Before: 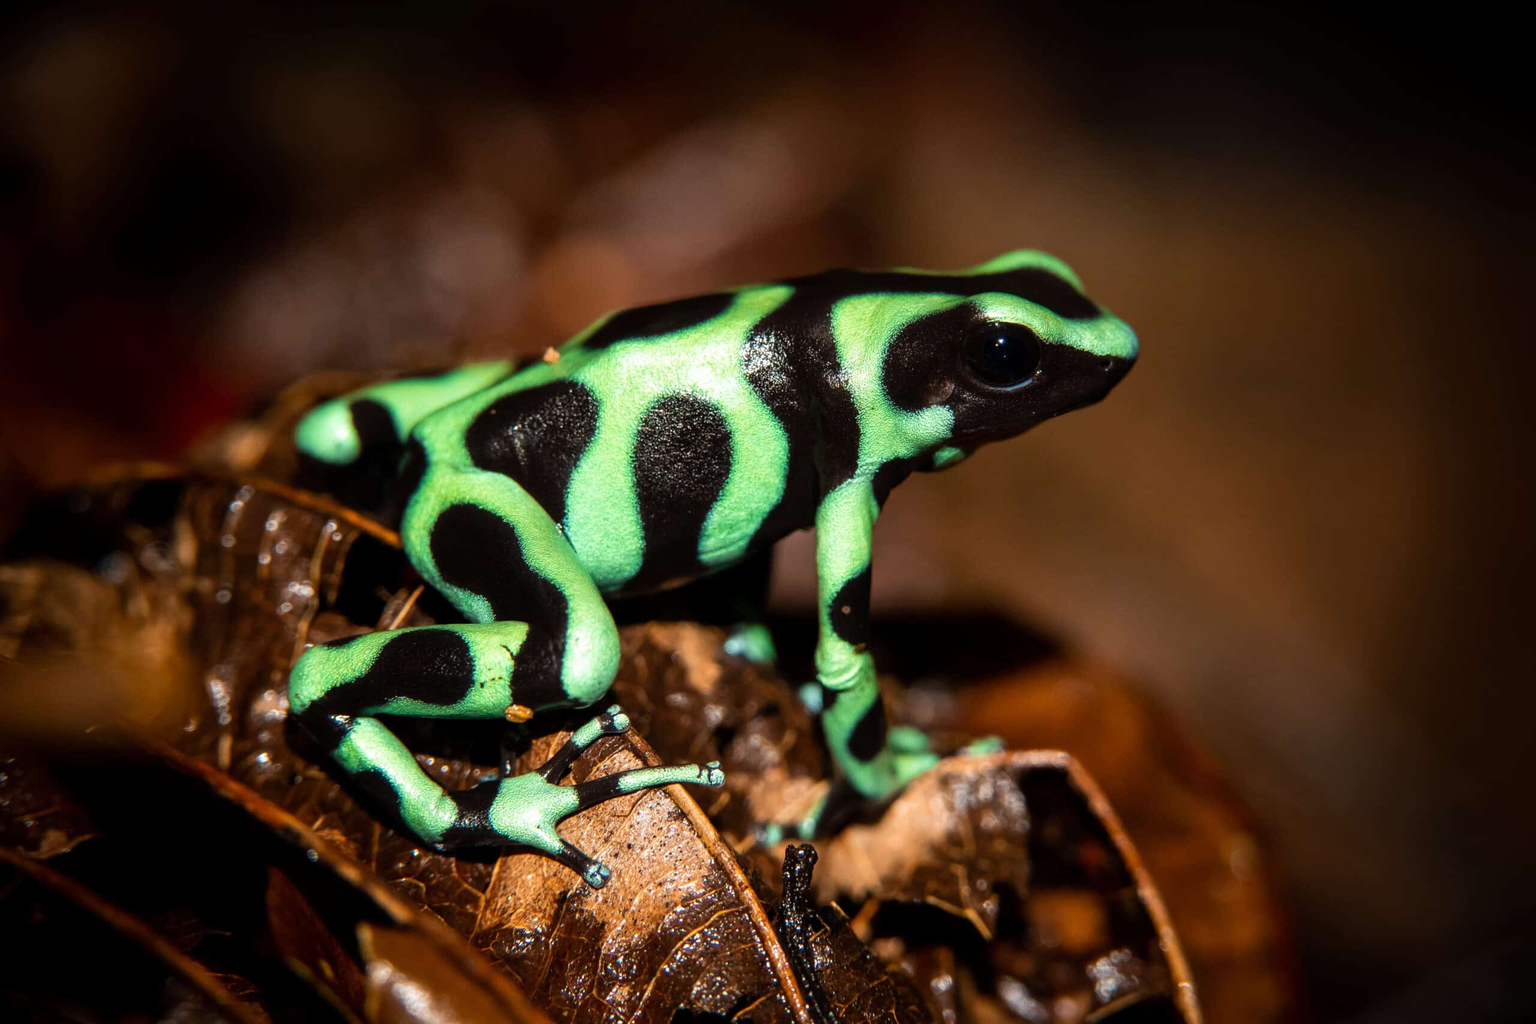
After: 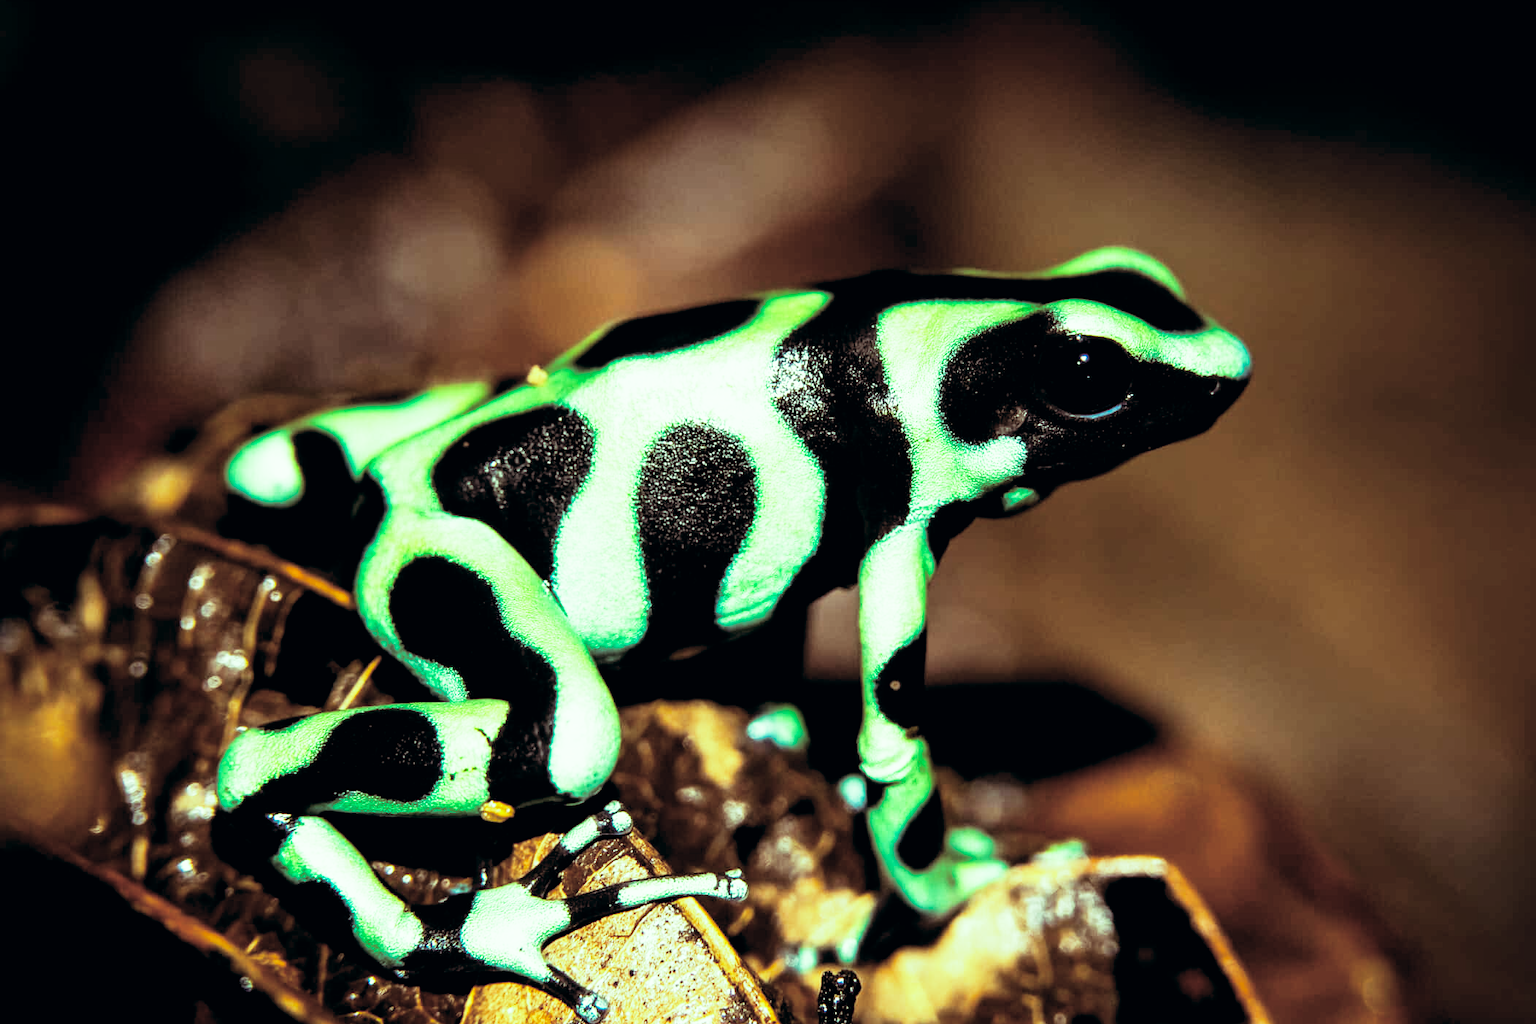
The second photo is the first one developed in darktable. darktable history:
crop and rotate: left 7.196%, top 4.574%, right 10.605%, bottom 13.178%
base curve: curves: ch0 [(0, 0) (0.012, 0.01) (0.073, 0.168) (0.31, 0.711) (0.645, 0.957) (1, 1)], preserve colors none
split-toning: shadows › saturation 0.41, highlights › saturation 0, compress 33.55%
color correction: highlights a* -20.08, highlights b* 9.8, shadows a* -20.4, shadows b* -10.76
levels: levels [0.026, 0.507, 0.987]
